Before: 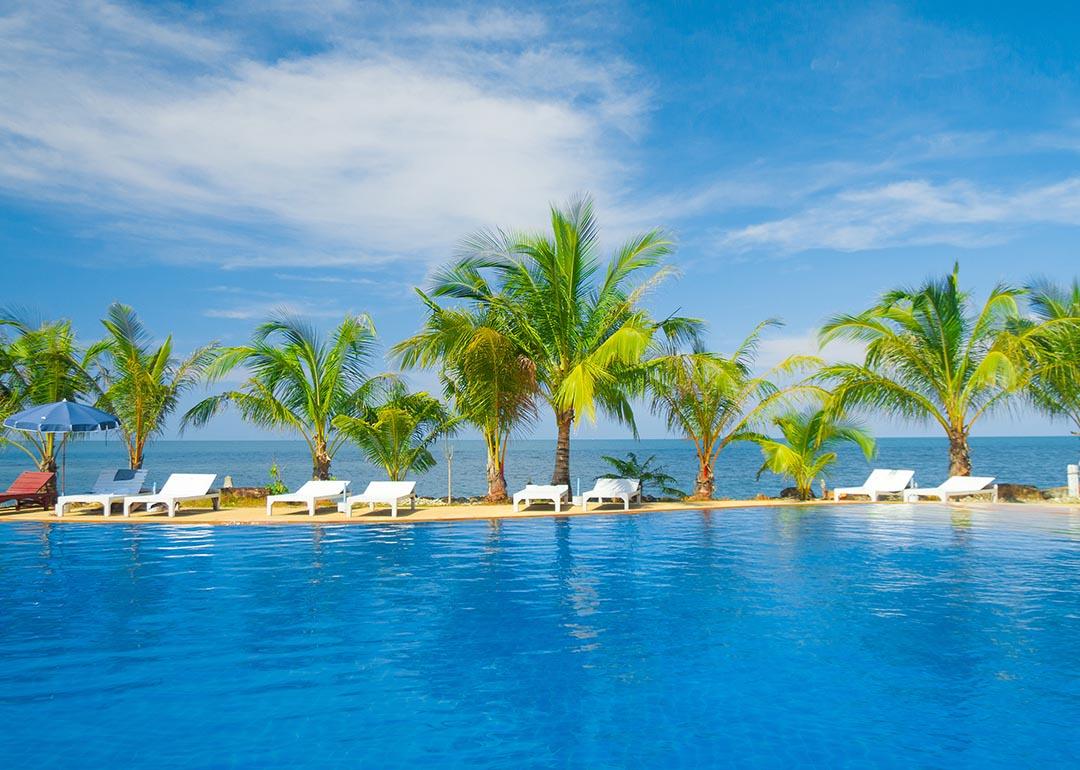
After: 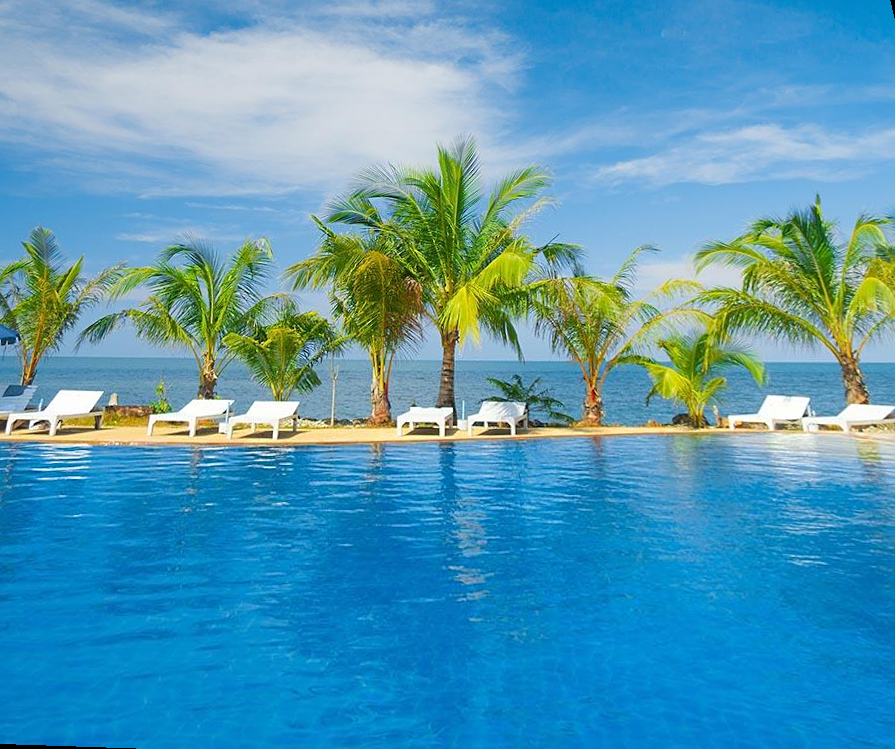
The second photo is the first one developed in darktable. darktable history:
rotate and perspective: rotation 0.72°, lens shift (vertical) -0.352, lens shift (horizontal) -0.051, crop left 0.152, crop right 0.859, crop top 0.019, crop bottom 0.964
sharpen: amount 0.2
